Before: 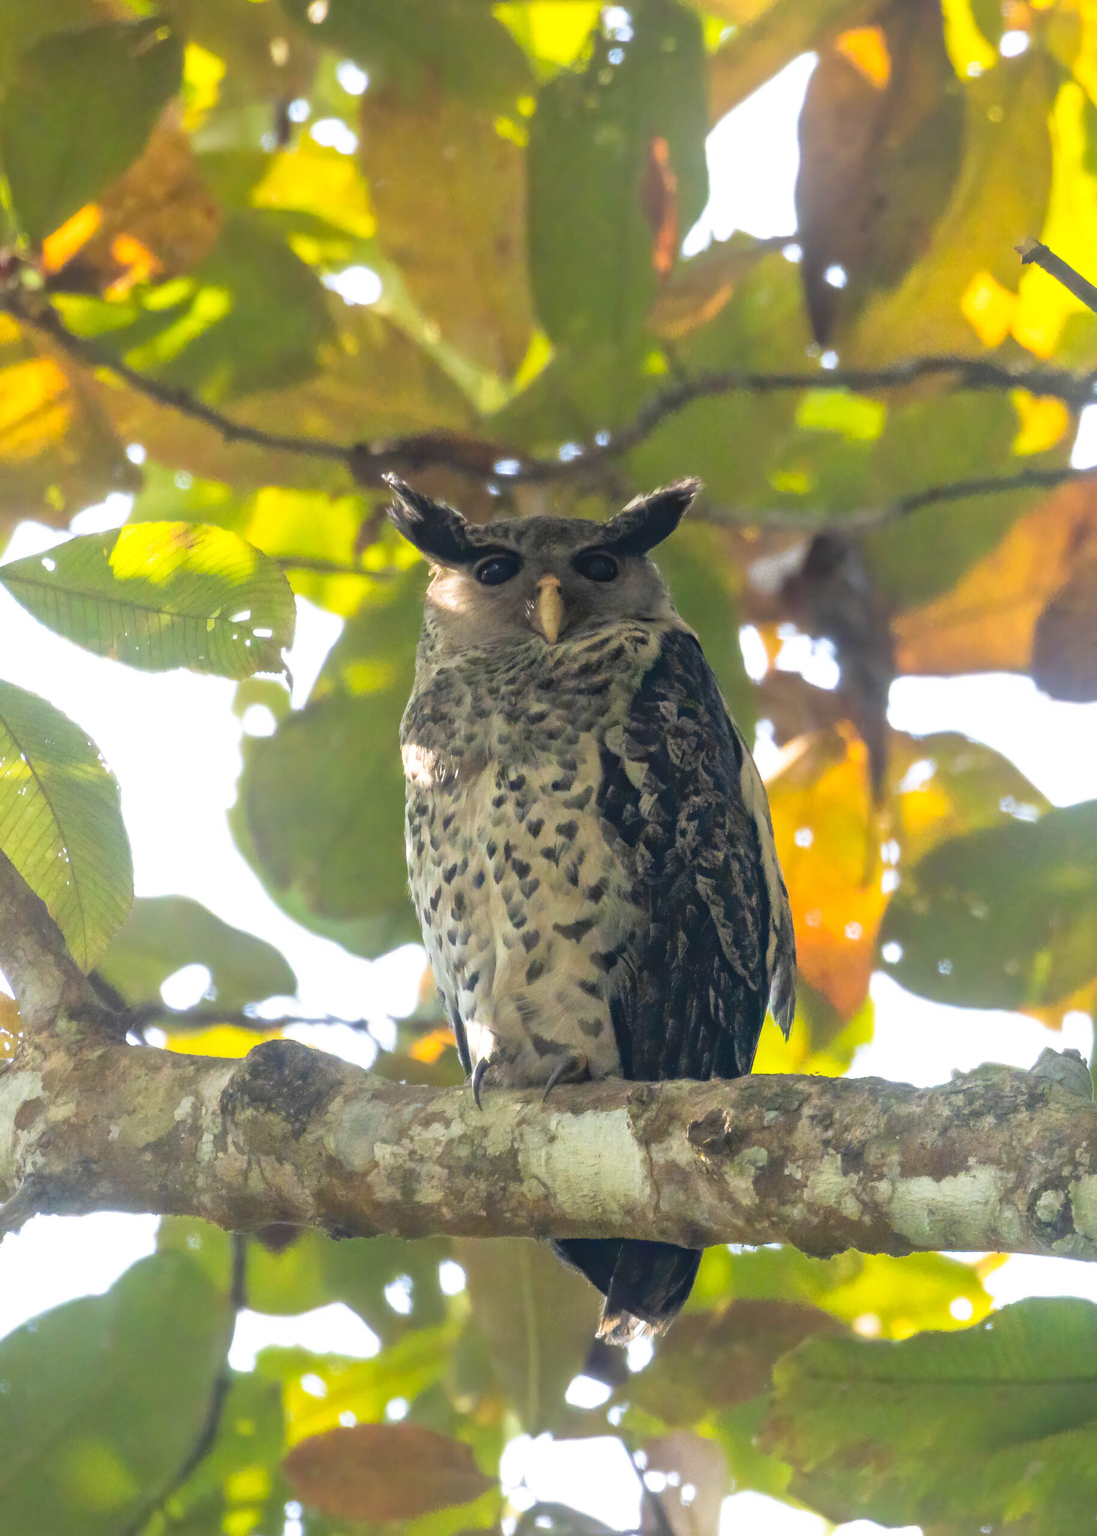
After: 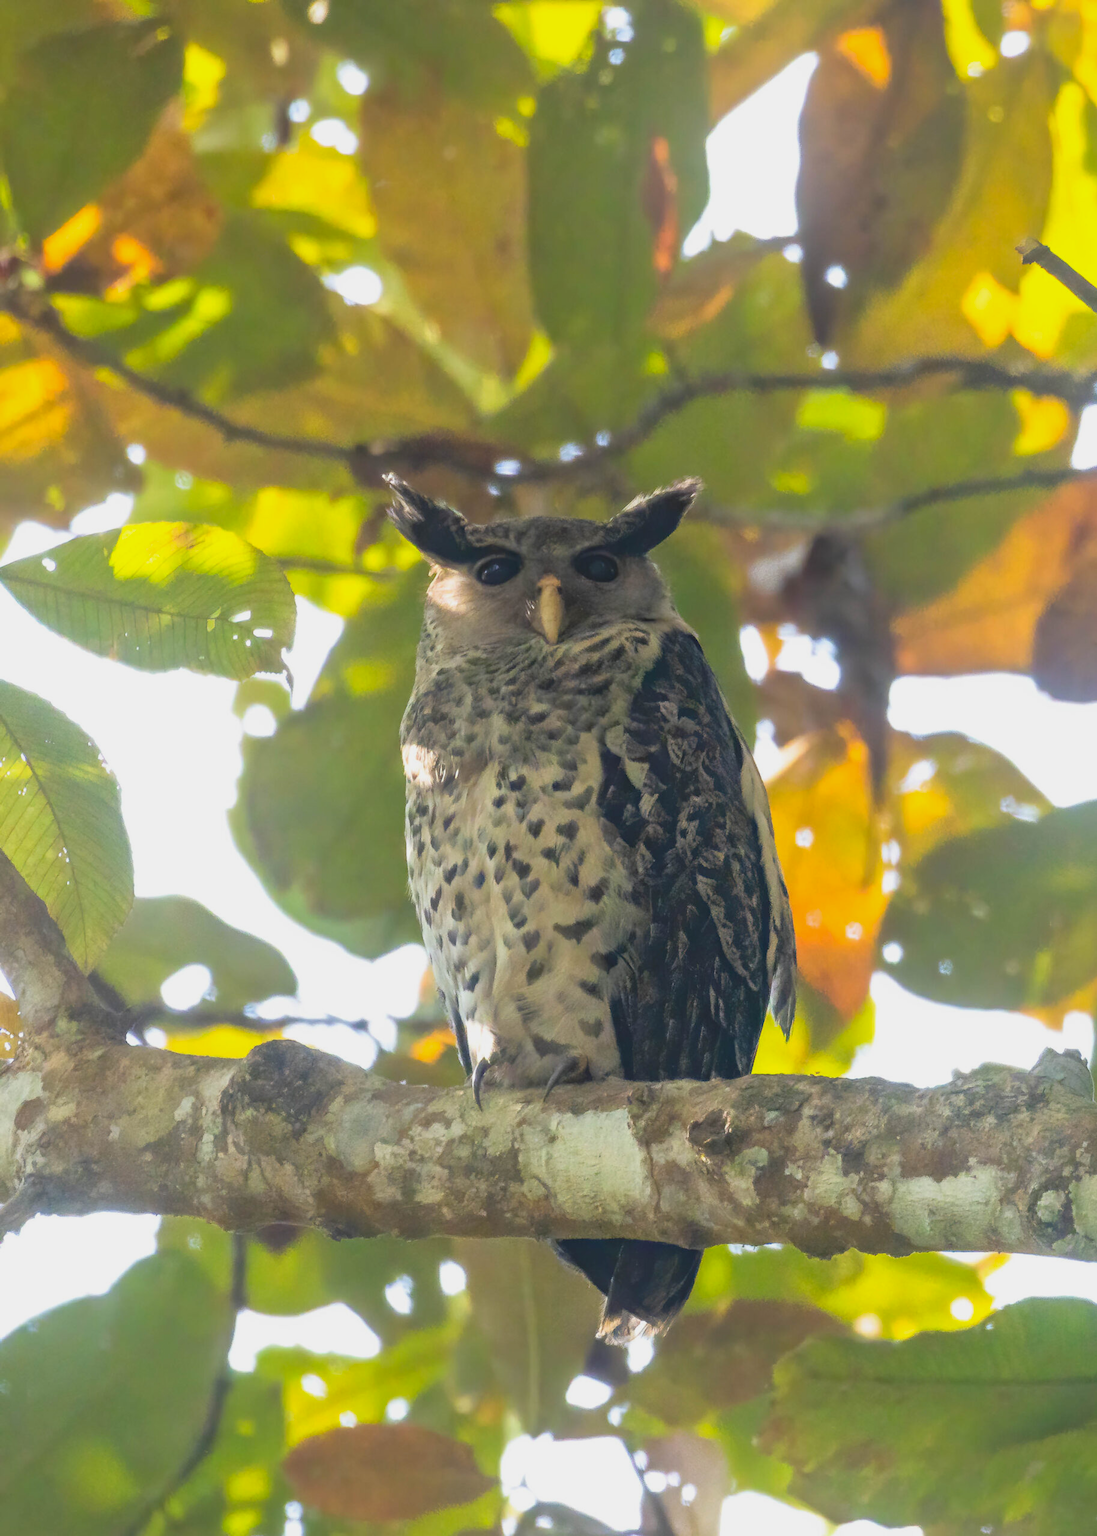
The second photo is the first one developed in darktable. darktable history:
contrast brightness saturation: contrast -0.119
